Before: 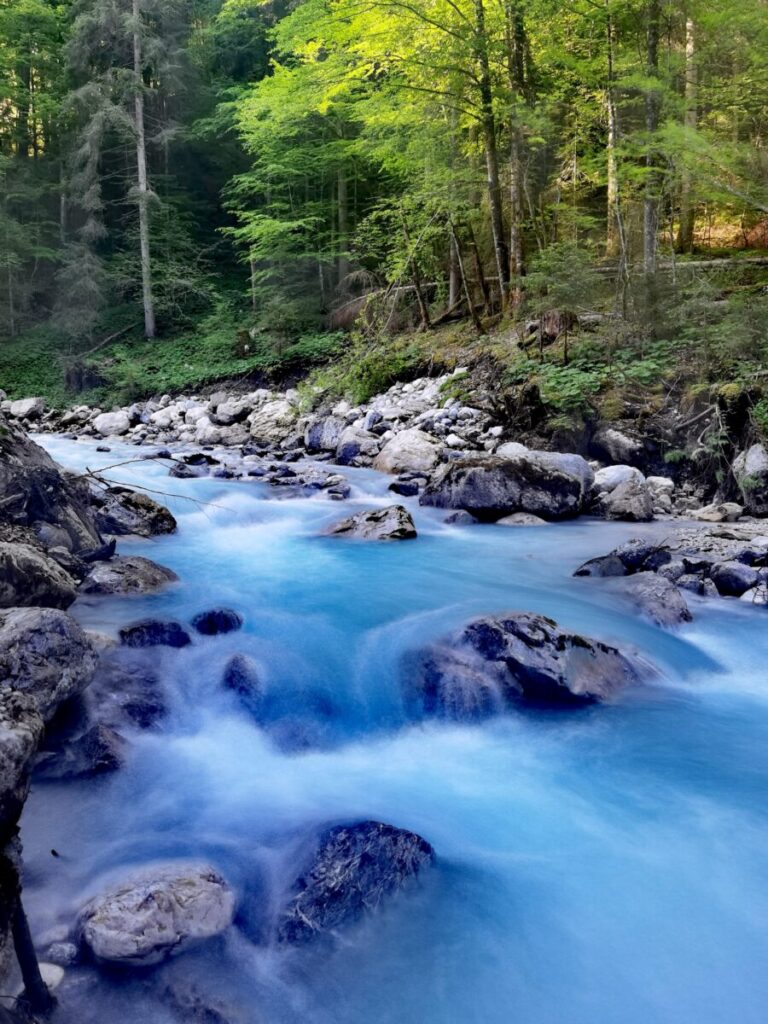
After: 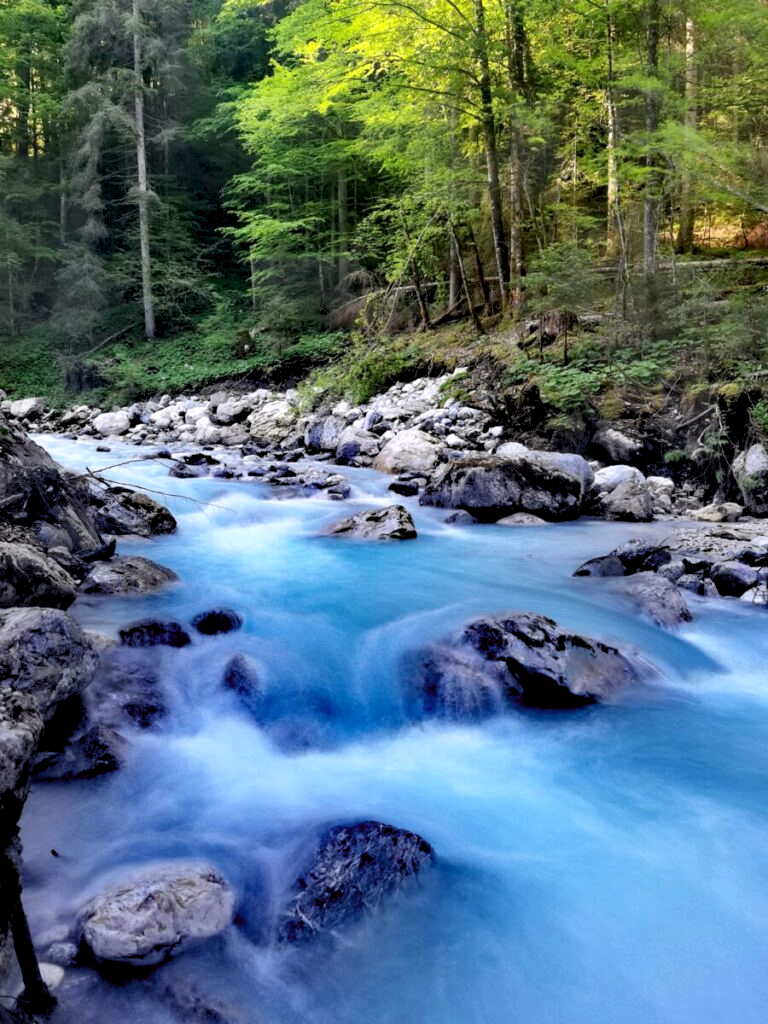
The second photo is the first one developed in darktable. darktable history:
levels: levels [0.031, 0.5, 0.969]
exposure: black level correction 0.002, exposure 0.148 EV, compensate highlight preservation false
